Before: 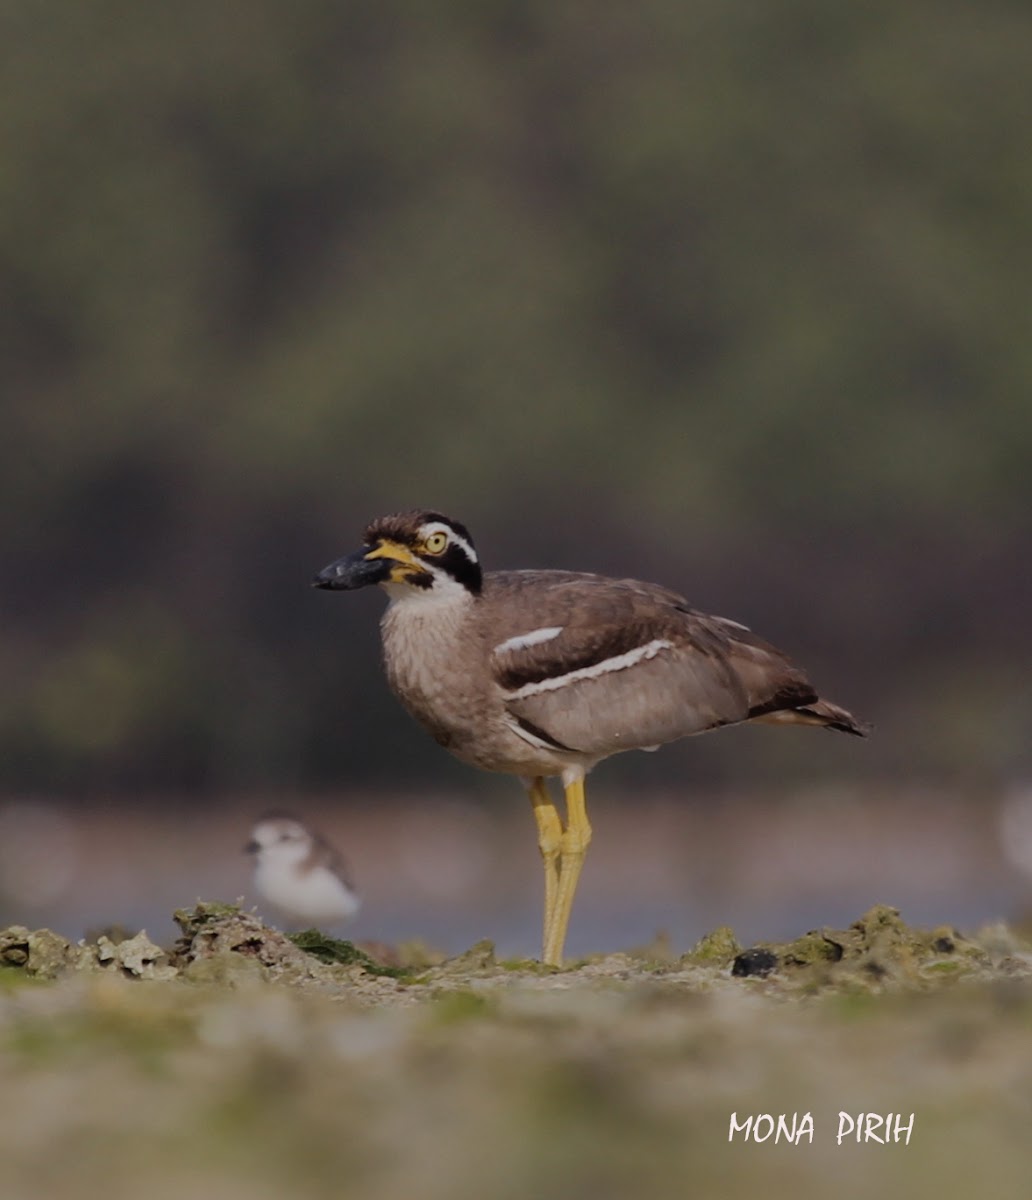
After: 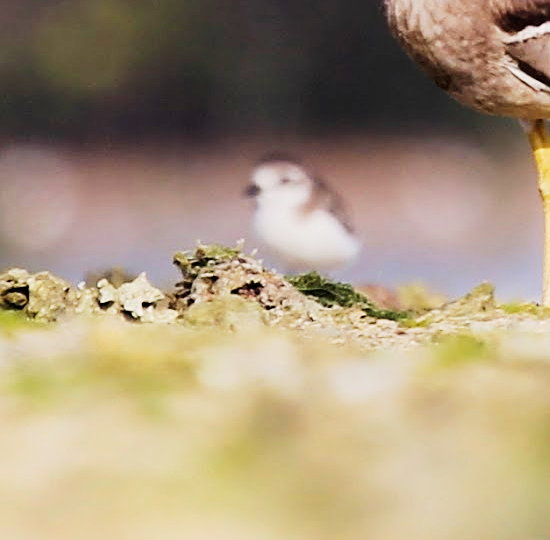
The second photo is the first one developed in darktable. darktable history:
shadows and highlights: shadows -40.15, highlights 62.88, soften with gaussian
sharpen: on, module defaults
base curve: curves: ch0 [(0, 0) (0.007, 0.004) (0.027, 0.03) (0.046, 0.07) (0.207, 0.54) (0.442, 0.872) (0.673, 0.972) (1, 1)], preserve colors none
crop and rotate: top 54.778%, right 46.61%, bottom 0.159%
